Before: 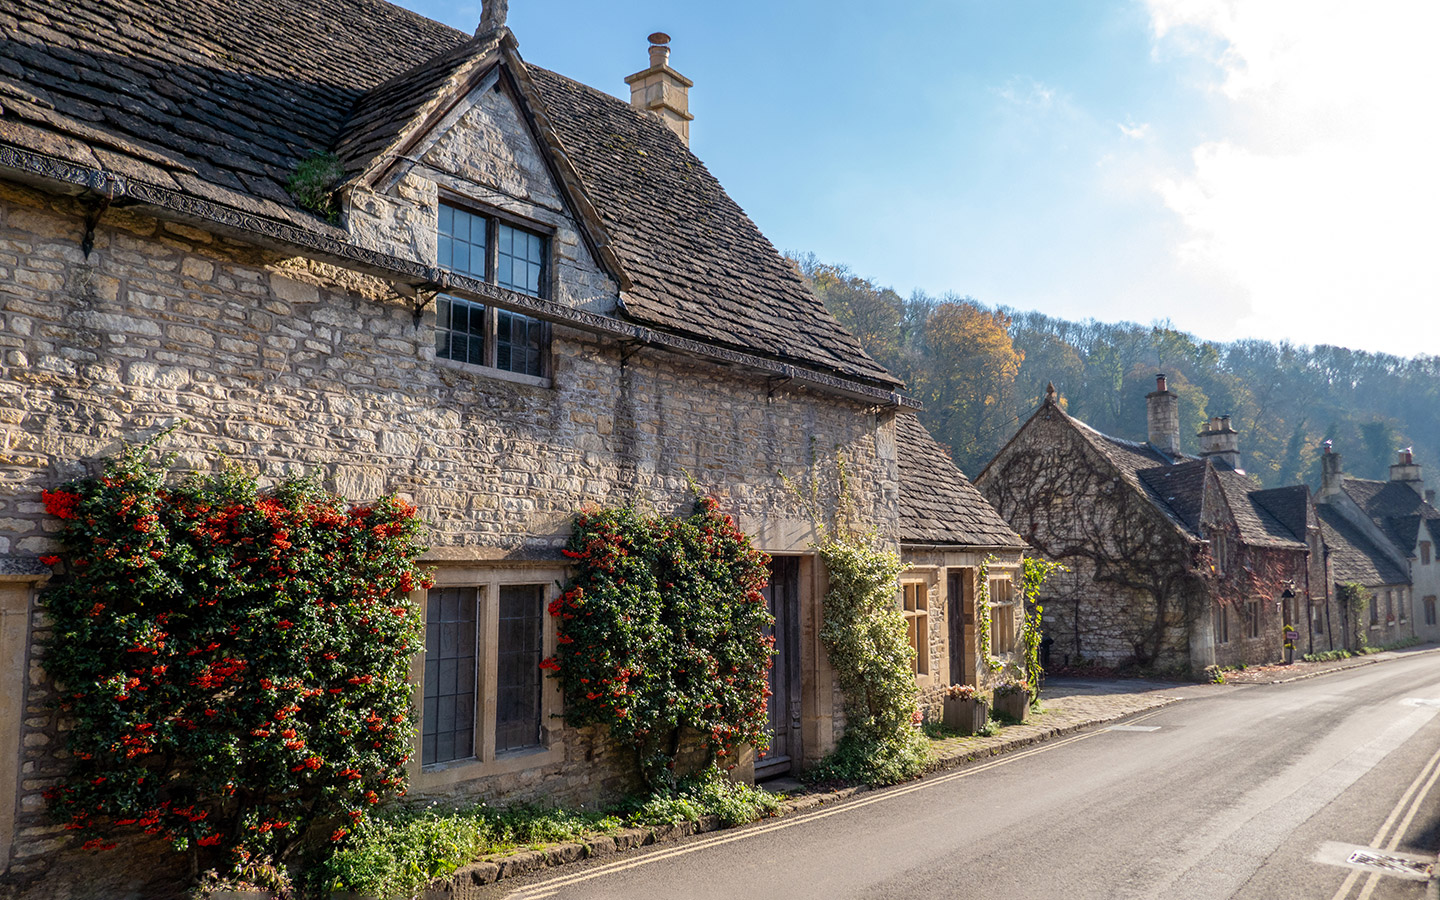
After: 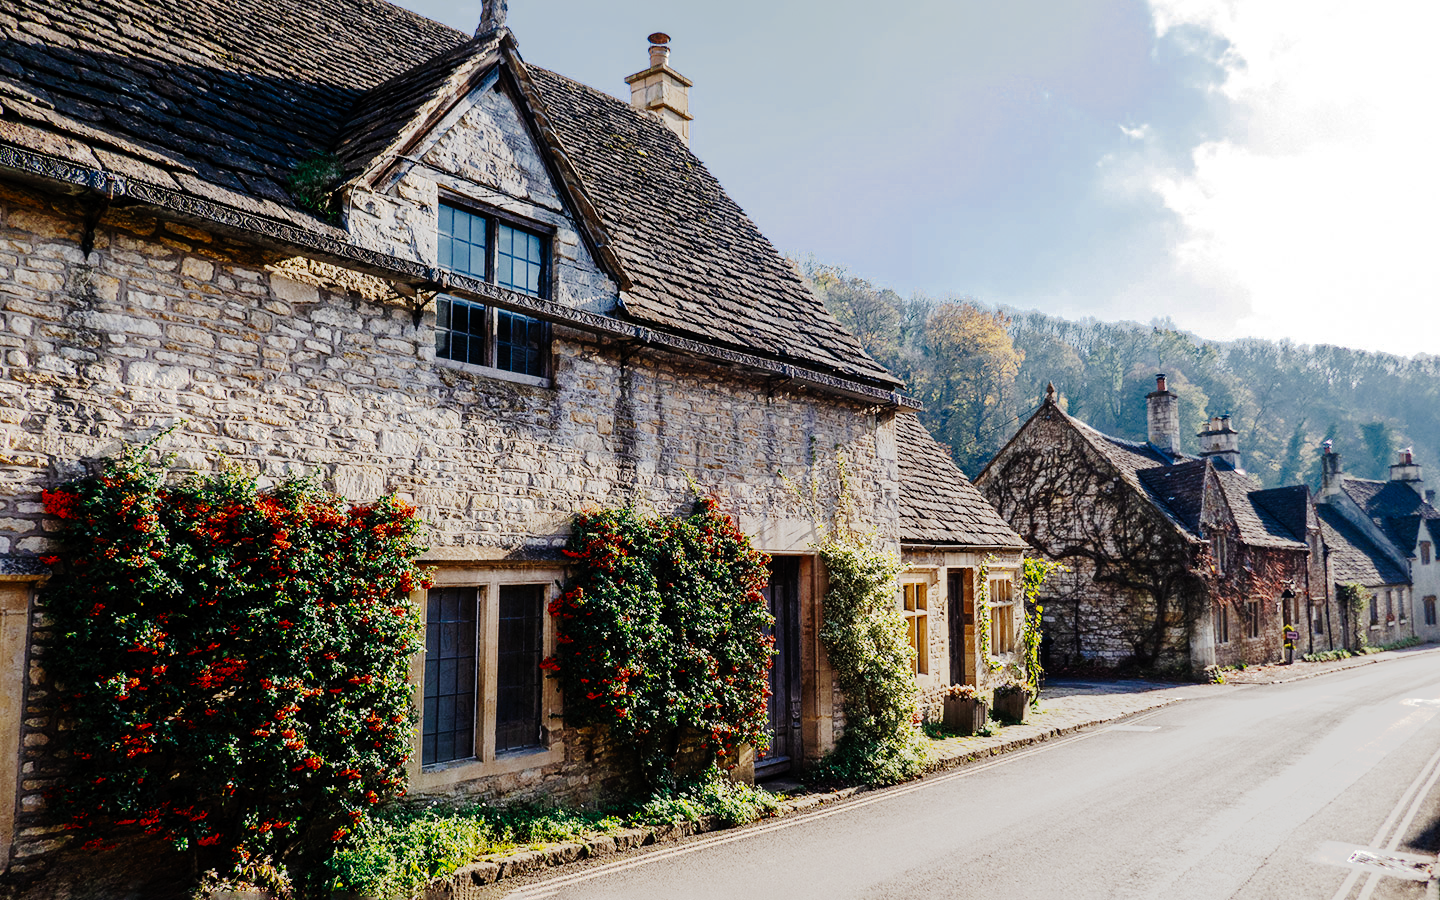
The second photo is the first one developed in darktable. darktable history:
tone curve: curves: ch0 [(0, 0) (0.003, 0.001) (0.011, 0.005) (0.025, 0.009) (0.044, 0.014) (0.069, 0.019) (0.1, 0.028) (0.136, 0.039) (0.177, 0.073) (0.224, 0.134) (0.277, 0.218) (0.335, 0.343) (0.399, 0.488) (0.468, 0.608) (0.543, 0.699) (0.623, 0.773) (0.709, 0.819) (0.801, 0.852) (0.898, 0.874) (1, 1)], preserve colors none
color zones: curves: ch0 [(0, 0.5) (0.125, 0.4) (0.25, 0.5) (0.375, 0.4) (0.5, 0.4) (0.625, 0.35) (0.75, 0.35) (0.875, 0.5)]; ch1 [(0, 0.35) (0.125, 0.45) (0.25, 0.35) (0.375, 0.35) (0.5, 0.35) (0.625, 0.35) (0.75, 0.45) (0.875, 0.35)]; ch2 [(0, 0.6) (0.125, 0.5) (0.25, 0.5) (0.375, 0.6) (0.5, 0.6) (0.625, 0.5) (0.75, 0.5) (0.875, 0.5)]
color balance: output saturation 110%
